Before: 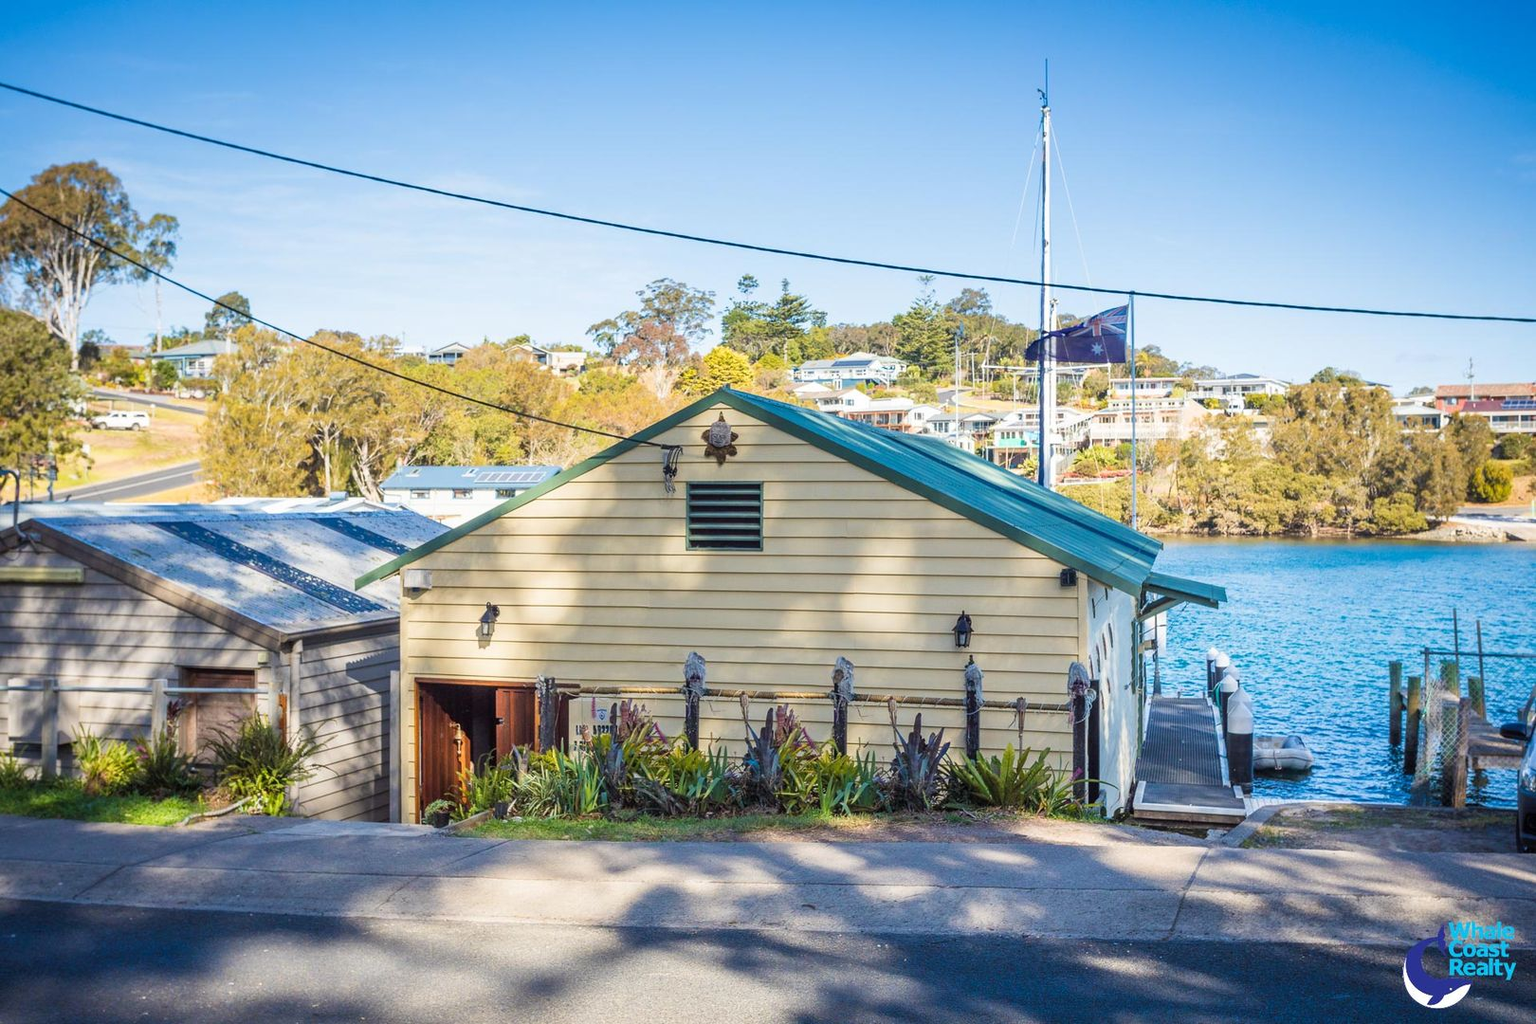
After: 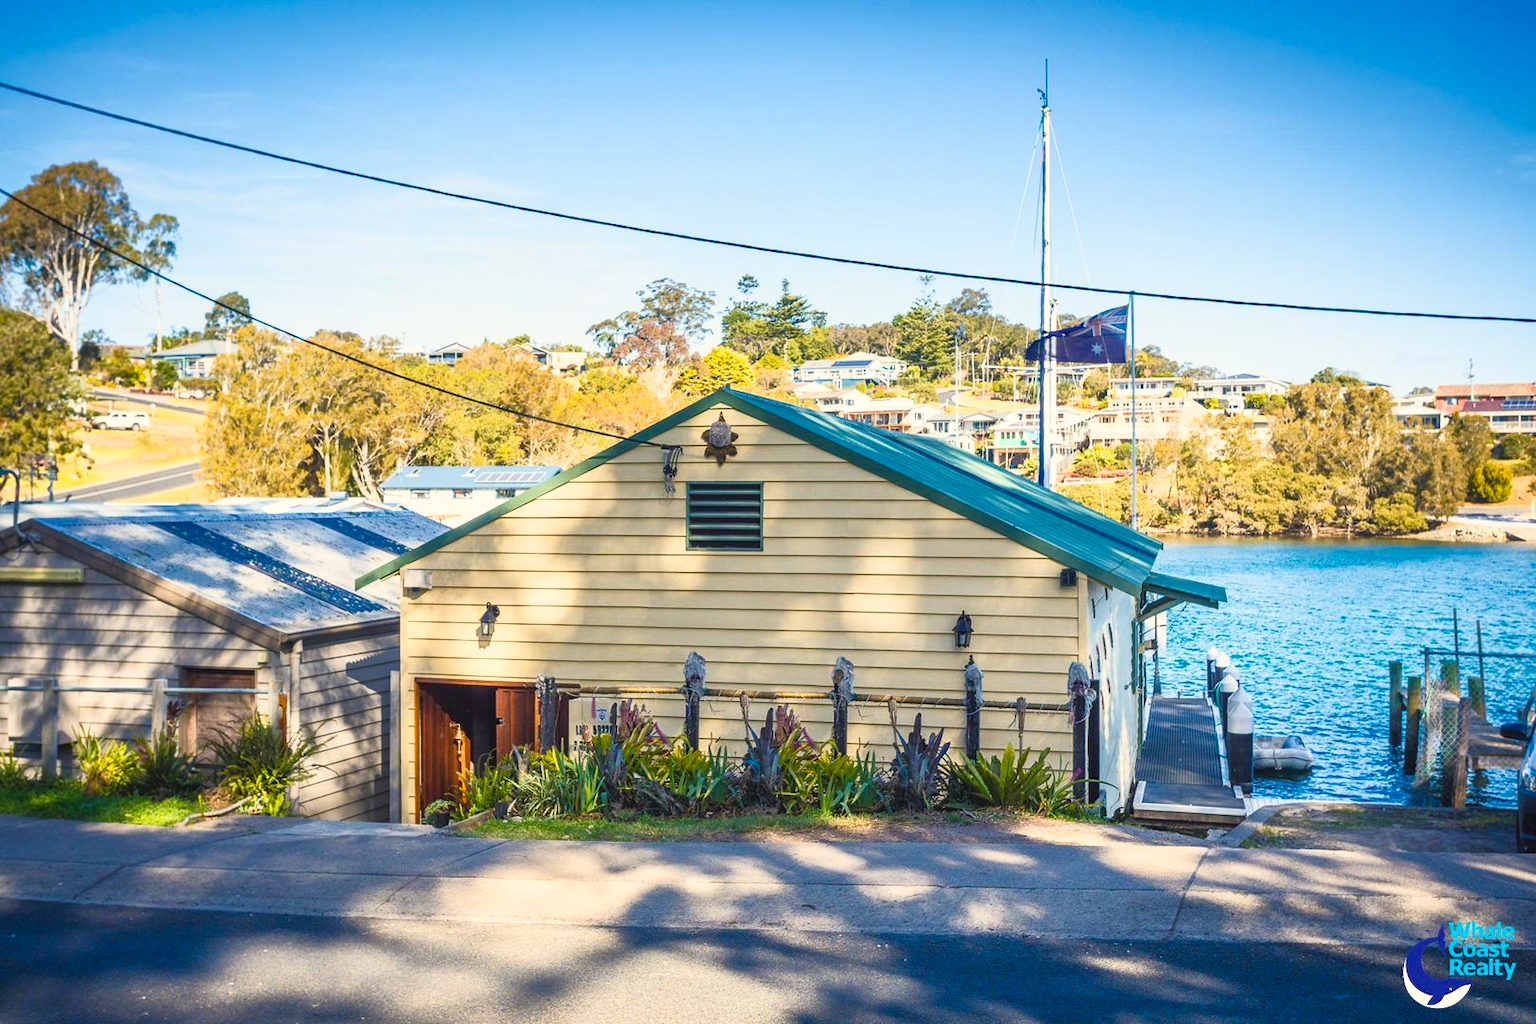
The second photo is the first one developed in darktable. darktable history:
color balance rgb: shadows lift › chroma 2%, shadows lift › hue 219.6°, power › hue 313.2°, highlights gain › chroma 3%, highlights gain › hue 75.6°, global offset › luminance 0.5%, perceptual saturation grading › global saturation 15.33%, perceptual saturation grading › highlights -19.33%, perceptual saturation grading › shadows 20%, global vibrance 20%
base curve: curves: ch0 [(0, 0) (0.257, 0.25) (0.482, 0.586) (0.757, 0.871) (1, 1)]
rgb levels: preserve colors max RGB
